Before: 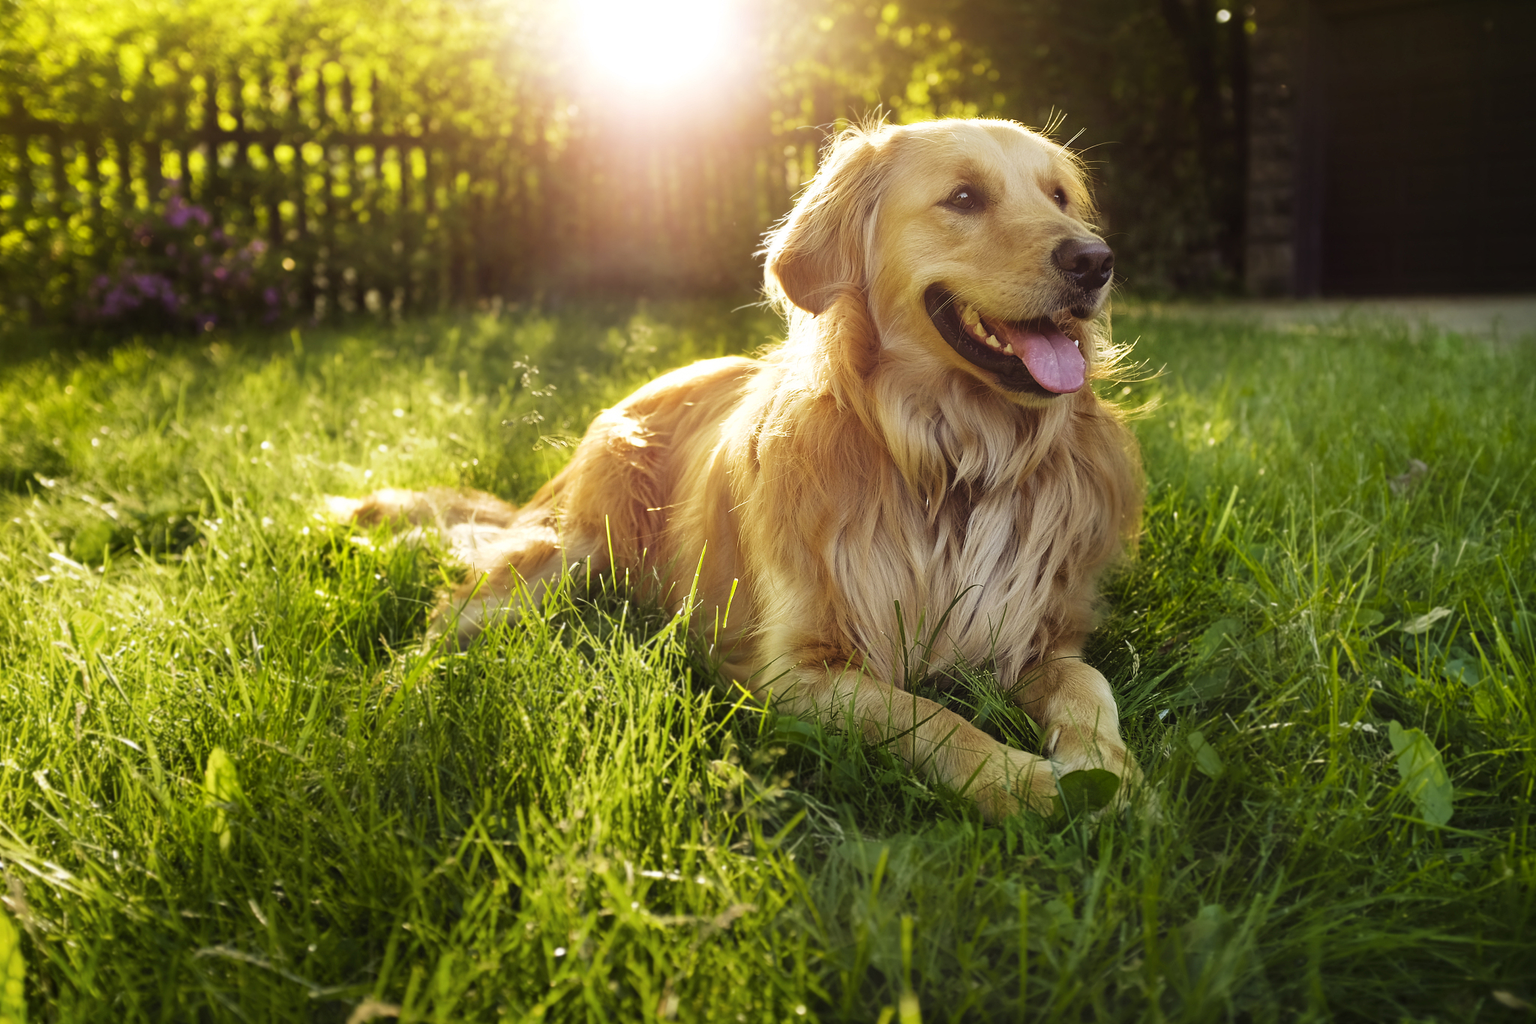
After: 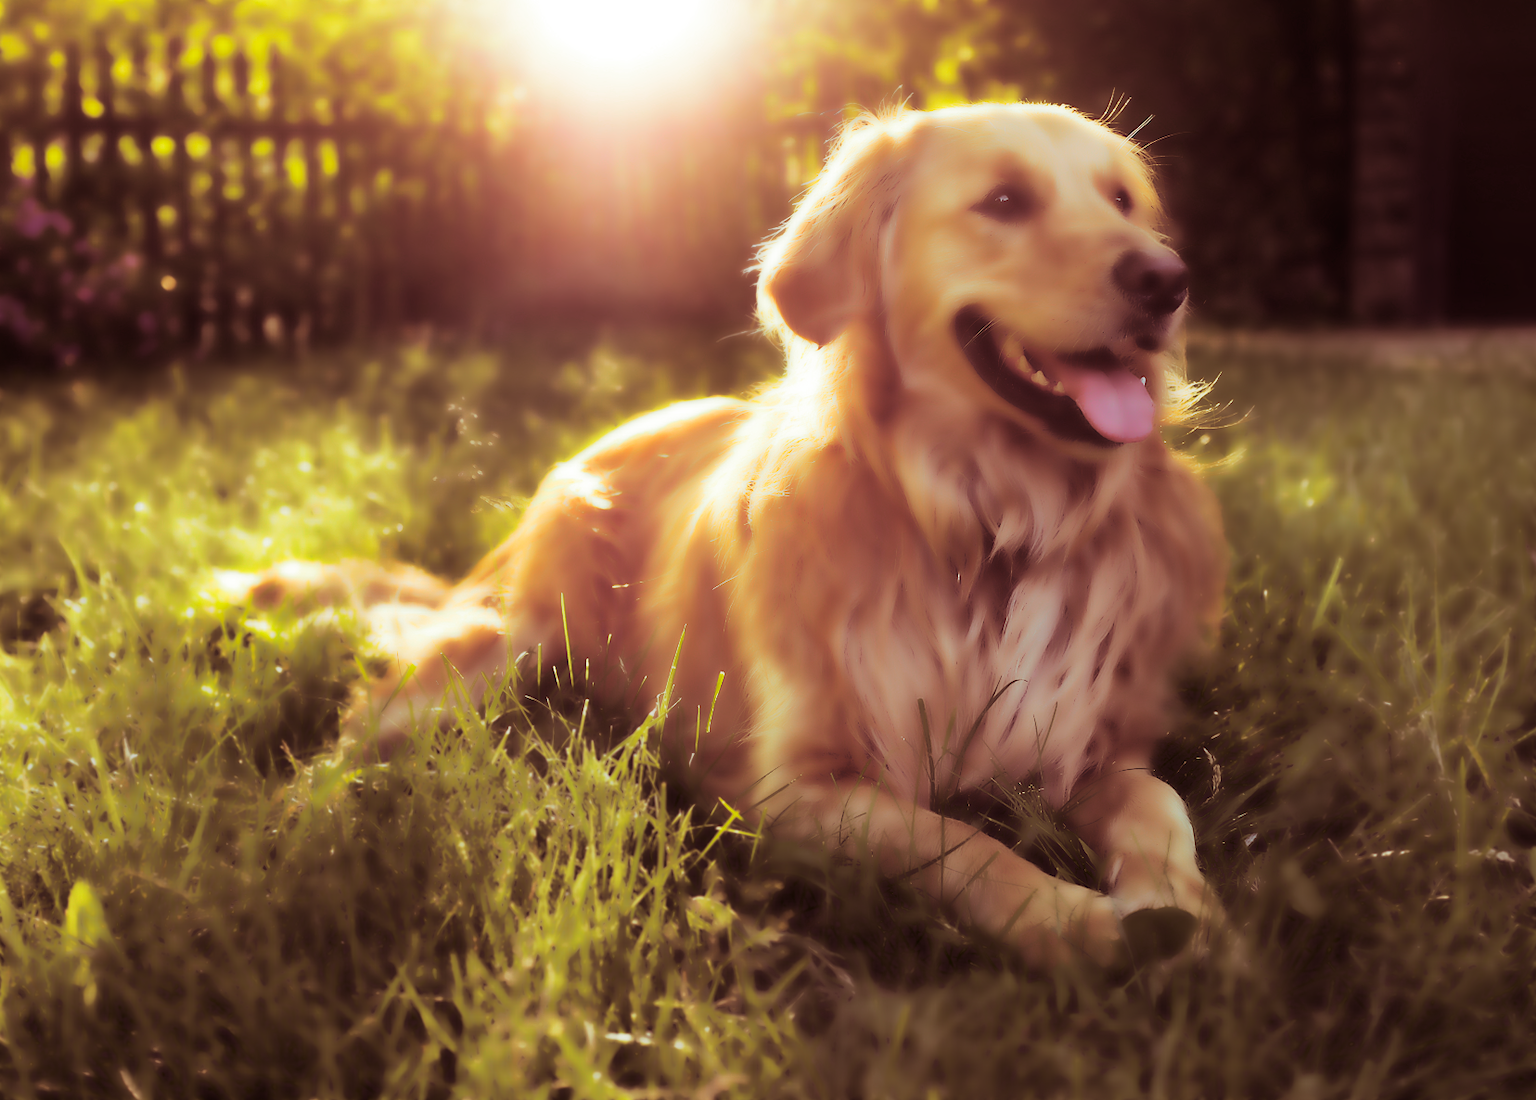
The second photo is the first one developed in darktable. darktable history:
lowpass: radius 4, soften with bilateral filter, unbound 0
split-toning: compress 20%
crop: left 9.929%, top 3.475%, right 9.188%, bottom 9.529%
